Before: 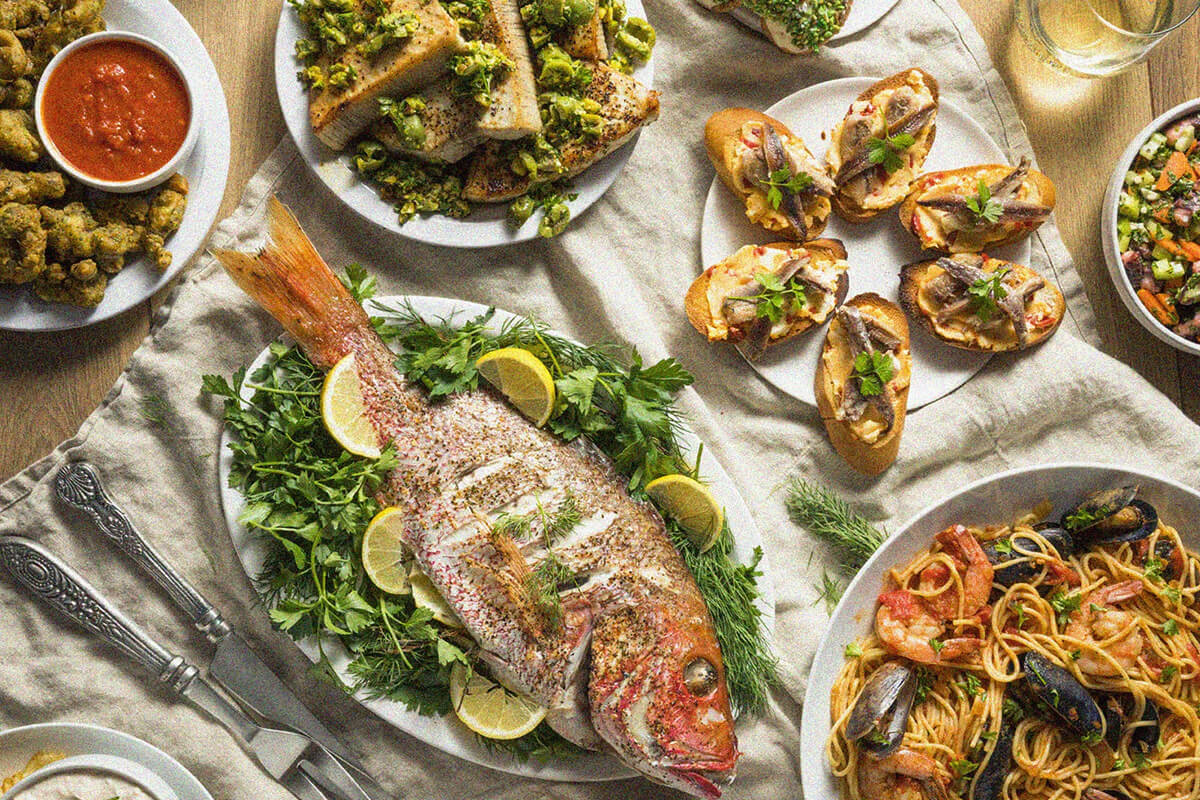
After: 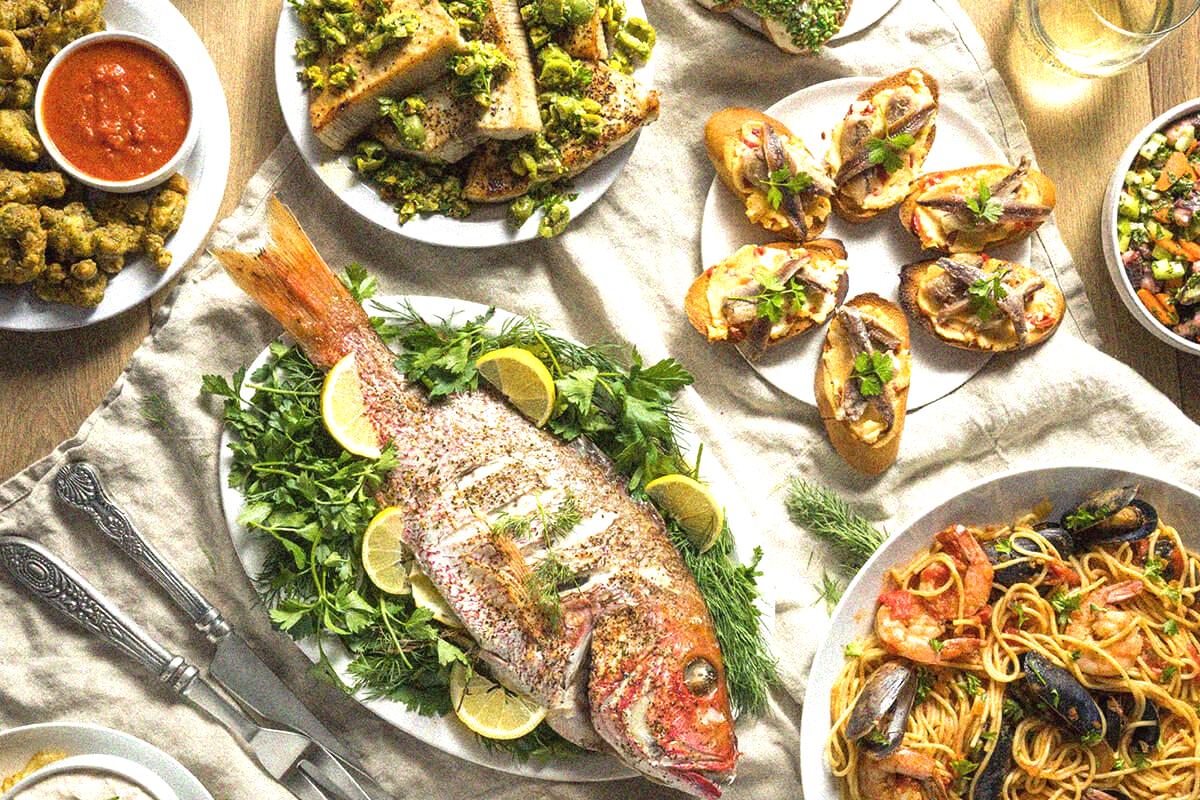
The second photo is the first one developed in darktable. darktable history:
exposure: exposure 0.583 EV, compensate exposure bias true, compensate highlight preservation false
